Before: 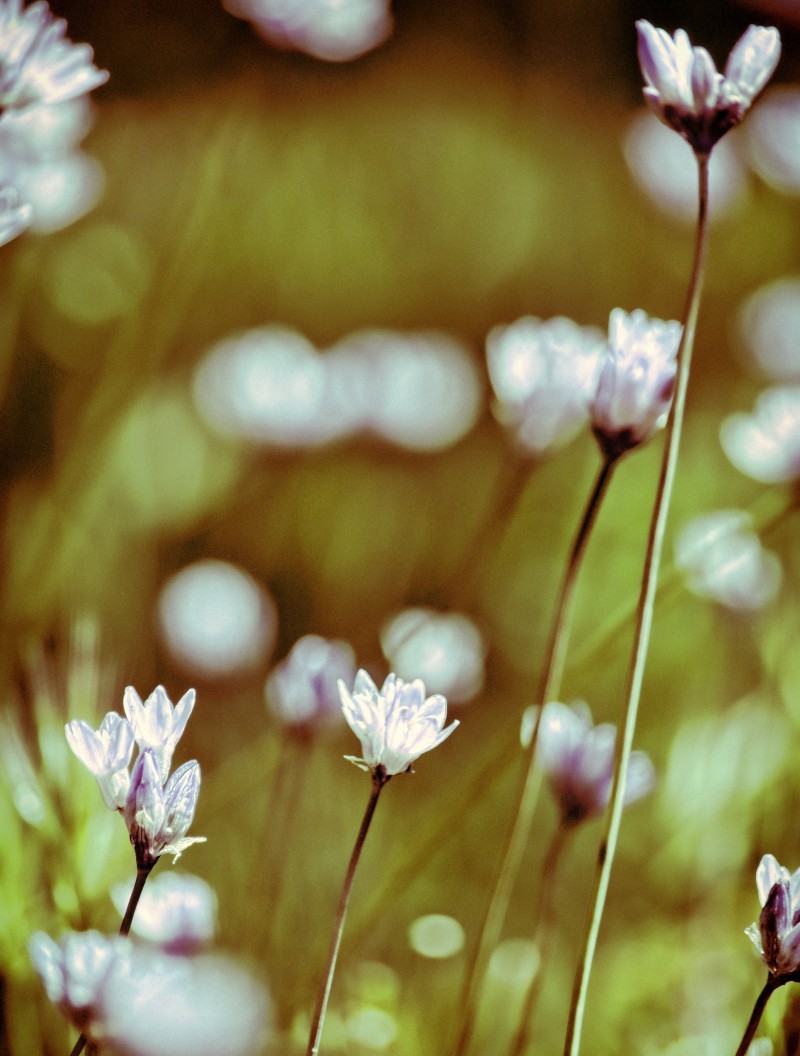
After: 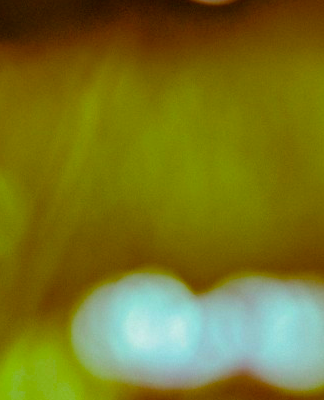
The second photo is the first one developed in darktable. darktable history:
crop: left 15.452%, top 5.459%, right 43.956%, bottom 56.62%
color balance rgb: linear chroma grading › global chroma 23.15%, perceptual saturation grading › global saturation 28.7%, perceptual saturation grading › mid-tones 12.04%, perceptual saturation grading › shadows 10.19%, global vibrance 22.22%
color calibration: output R [1.003, 0.027, -0.041, 0], output G [-0.018, 1.043, -0.038, 0], output B [0.071, -0.086, 1.017, 0], illuminant as shot in camera, x 0.359, y 0.362, temperature 4570.54 K
